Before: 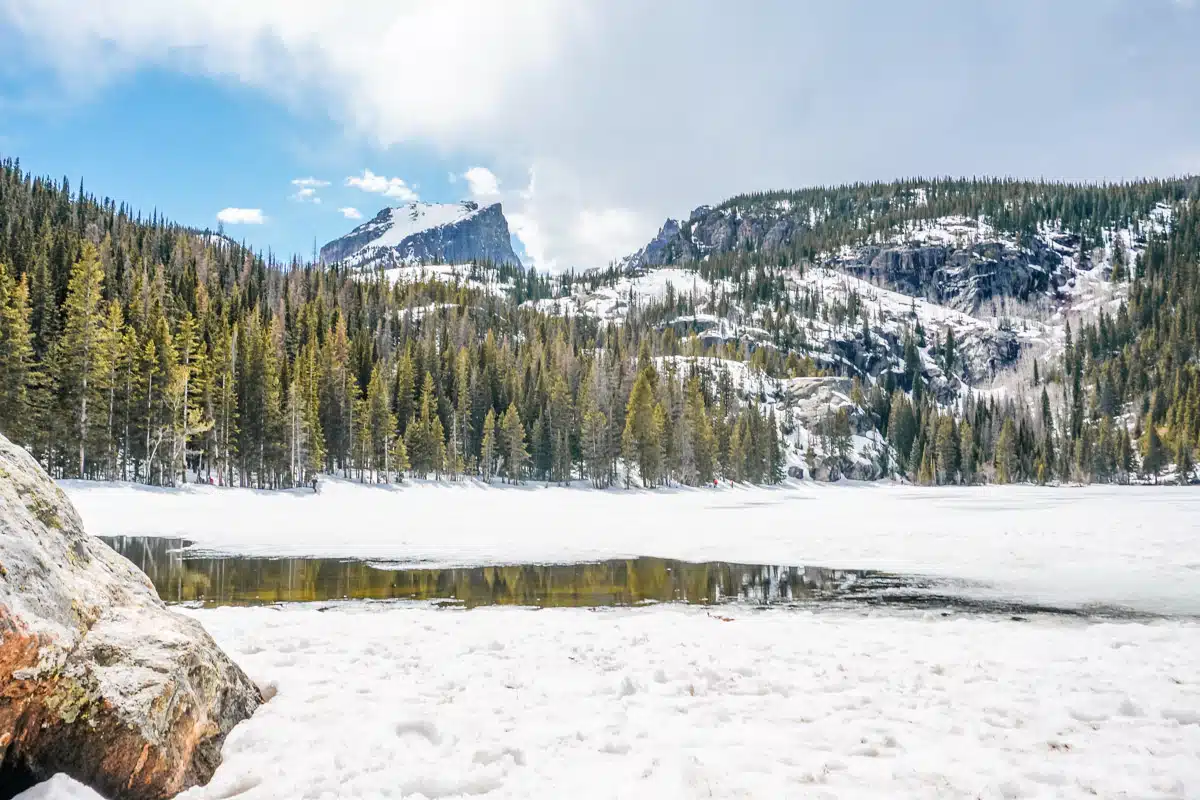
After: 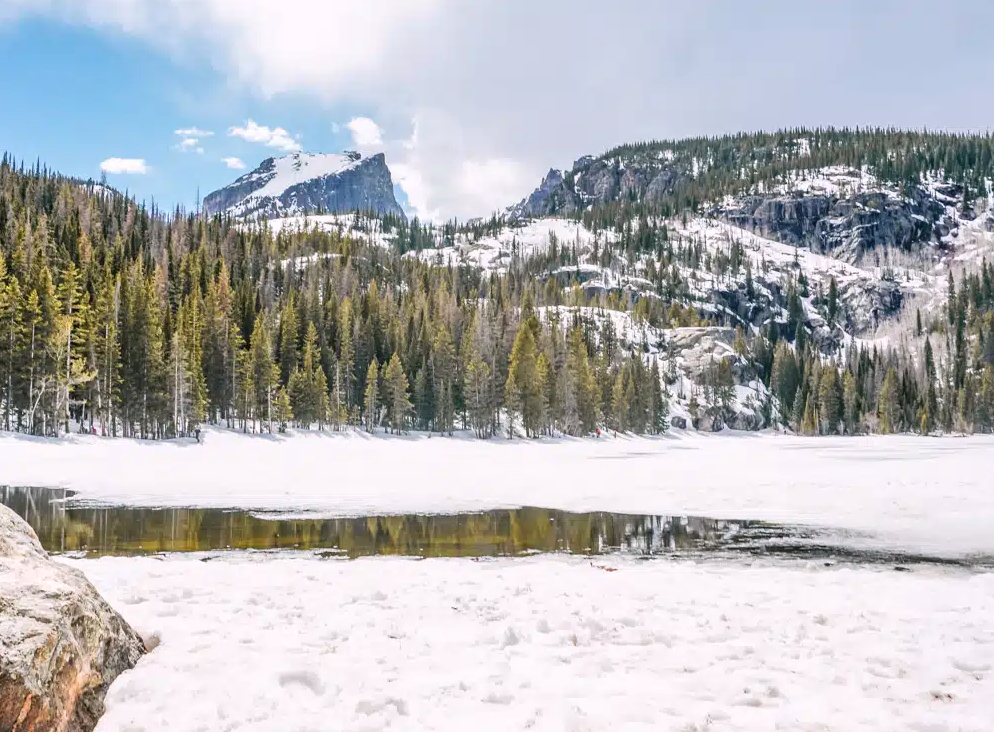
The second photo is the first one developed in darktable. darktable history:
color correction: highlights a* 3.12, highlights b* -1.55, shadows a* -0.101, shadows b* 2.52, saturation 0.98
crop: left 9.807%, top 6.259%, right 7.334%, bottom 2.177%
